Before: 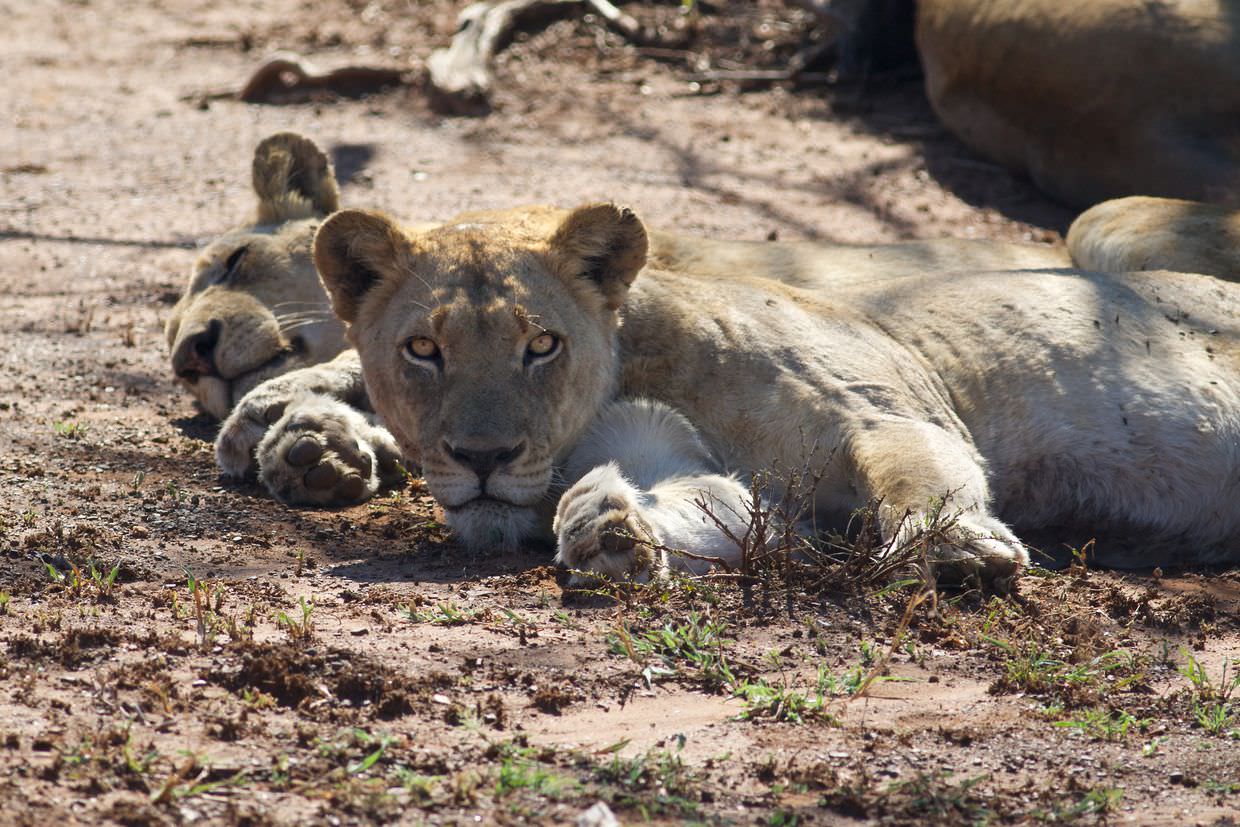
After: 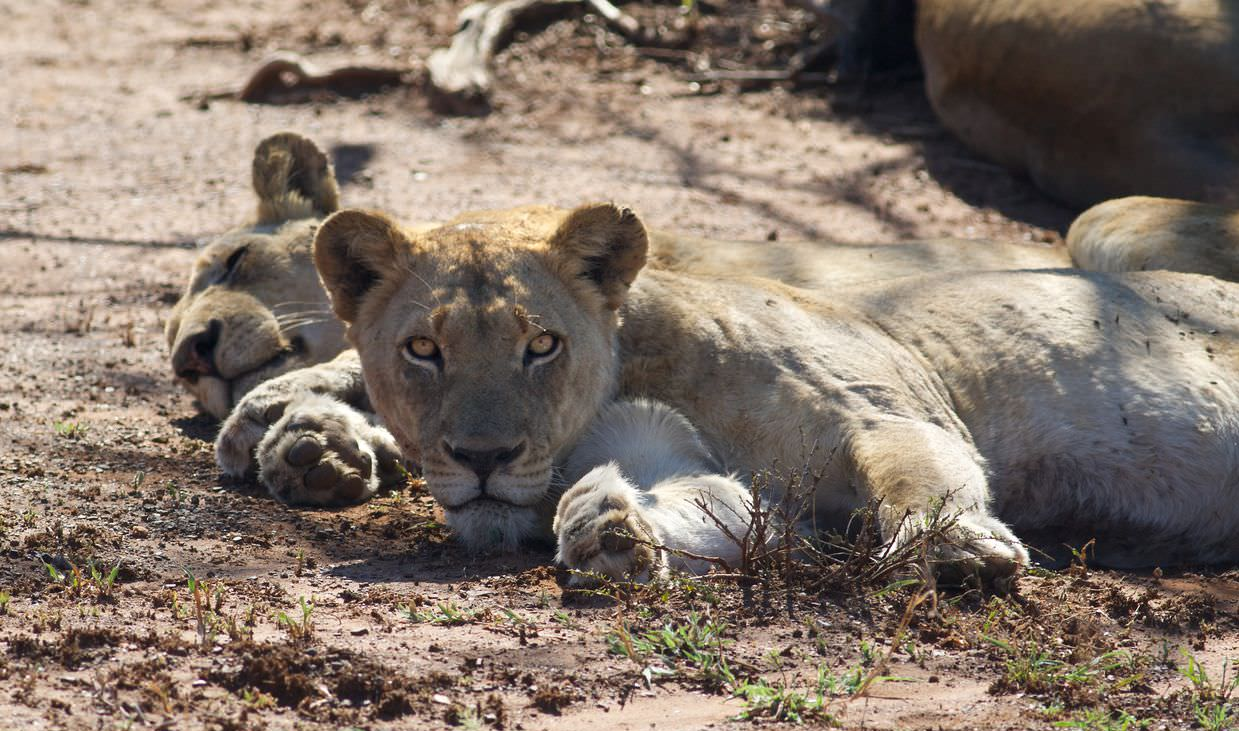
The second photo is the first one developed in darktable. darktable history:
crop and rotate: top 0%, bottom 11.526%
